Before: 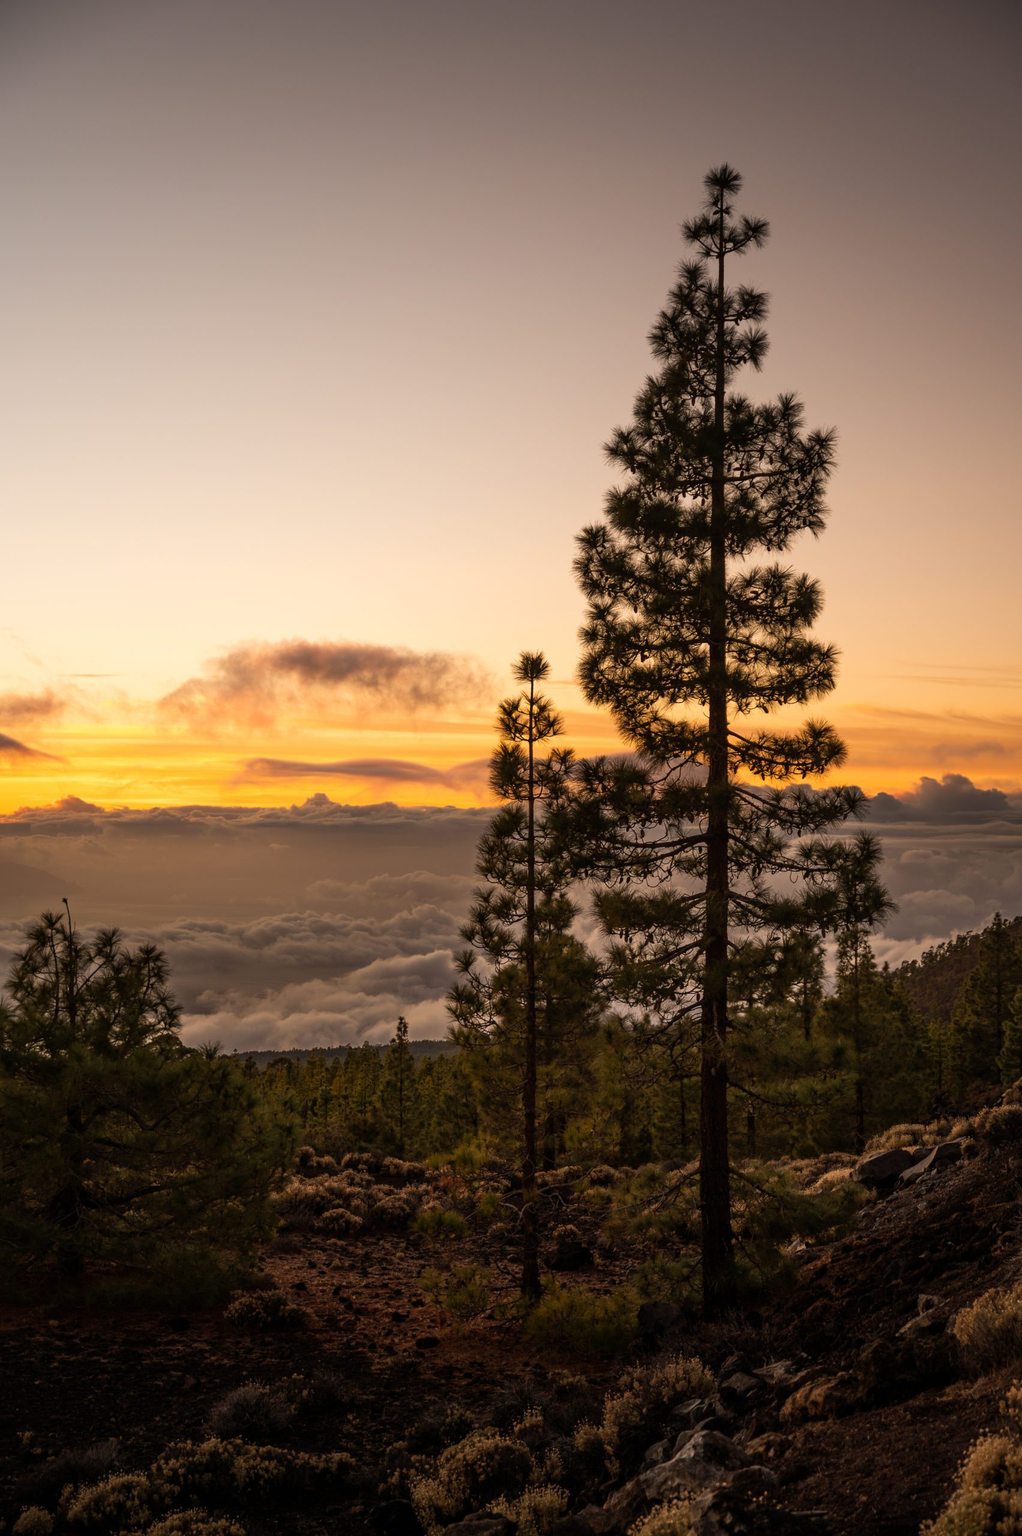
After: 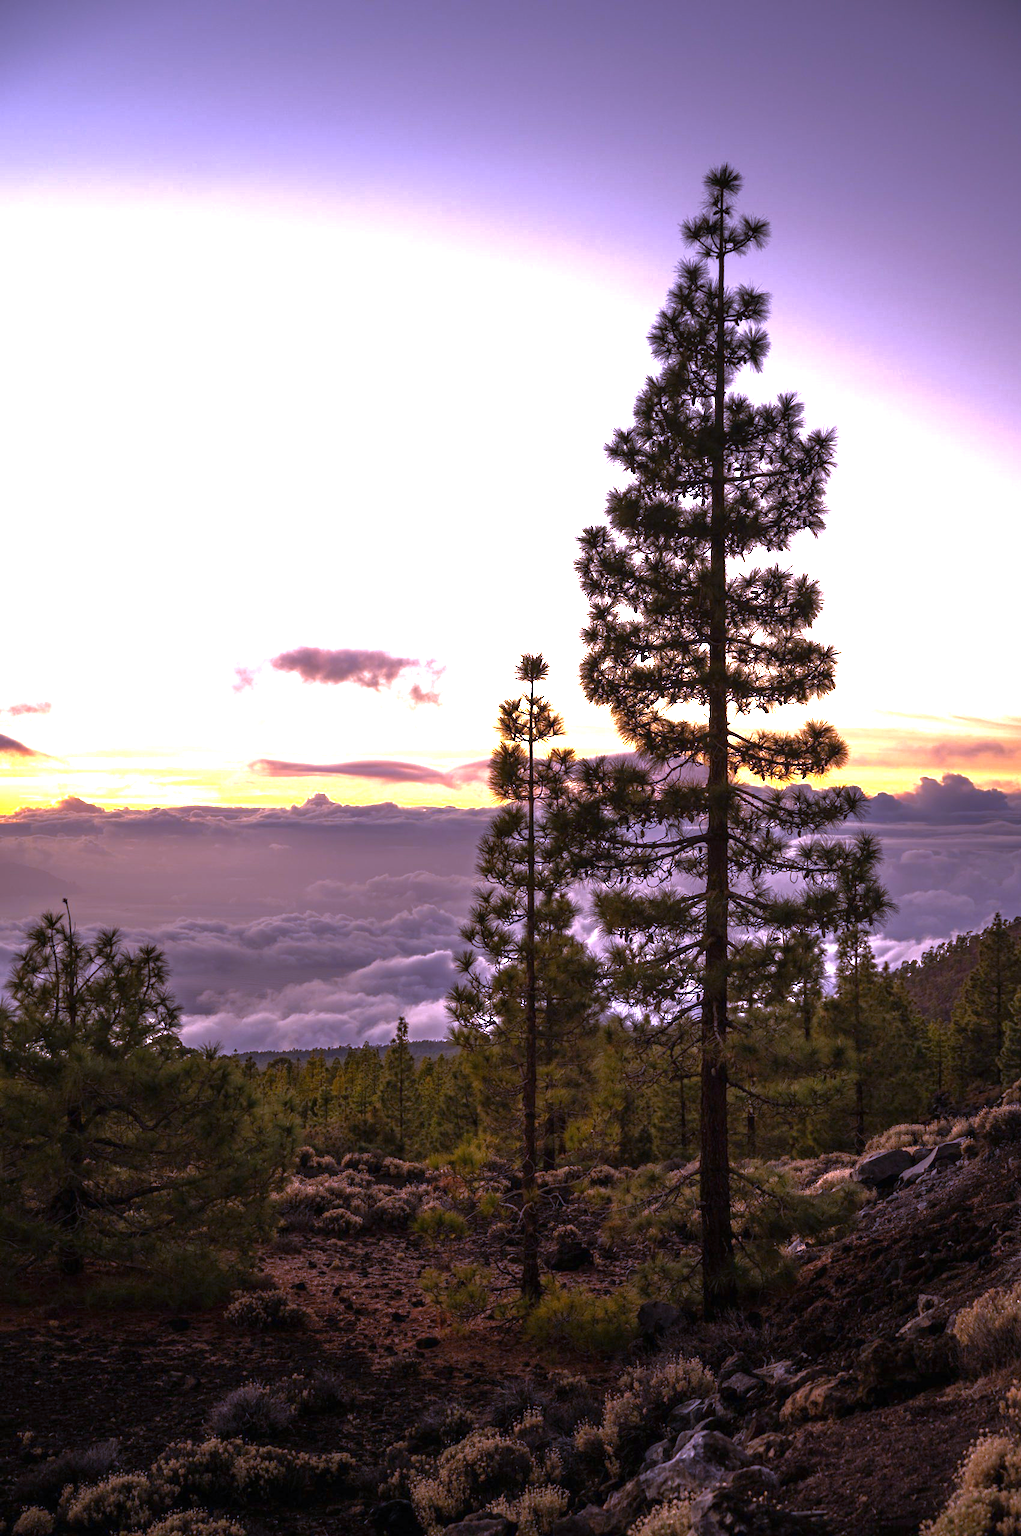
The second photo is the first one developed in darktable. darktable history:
white balance: red 0.98, blue 1.61
exposure: black level correction 0, exposure 1.45 EV, compensate exposure bias true, compensate highlight preservation false
base curve: curves: ch0 [(0, 0) (0.841, 0.609) (1, 1)]
